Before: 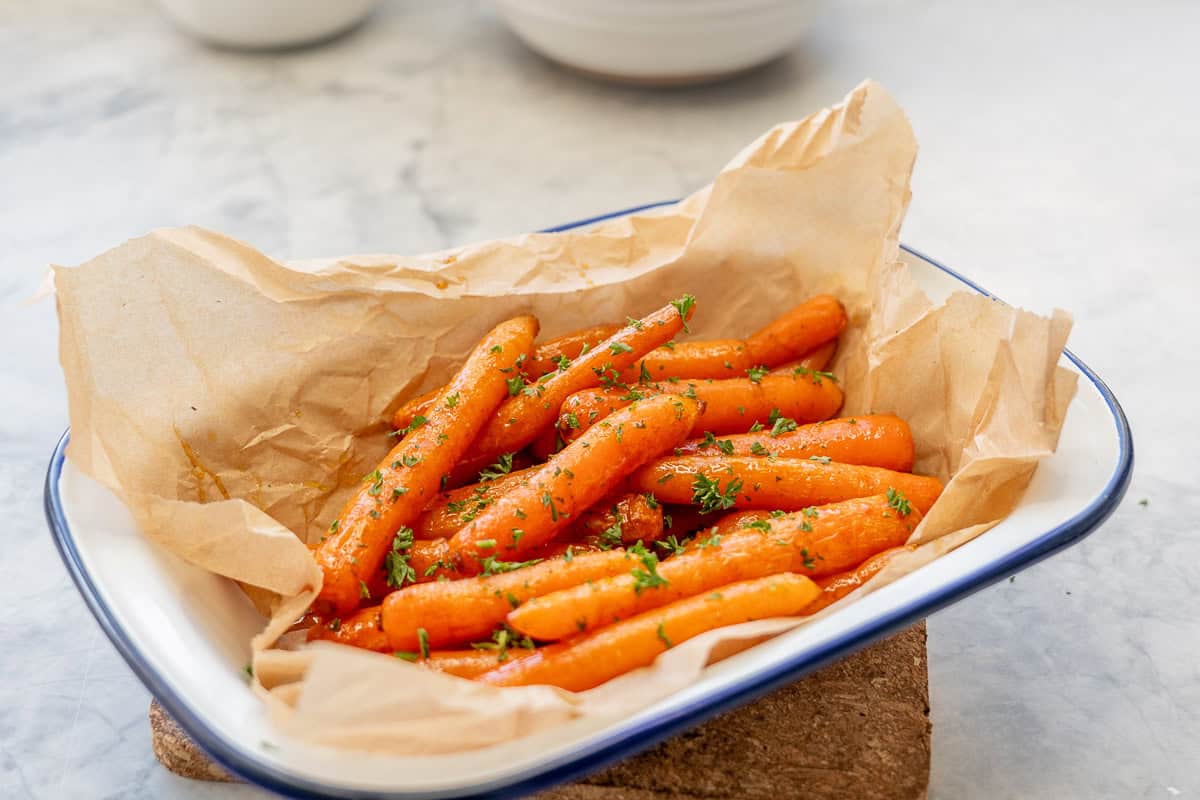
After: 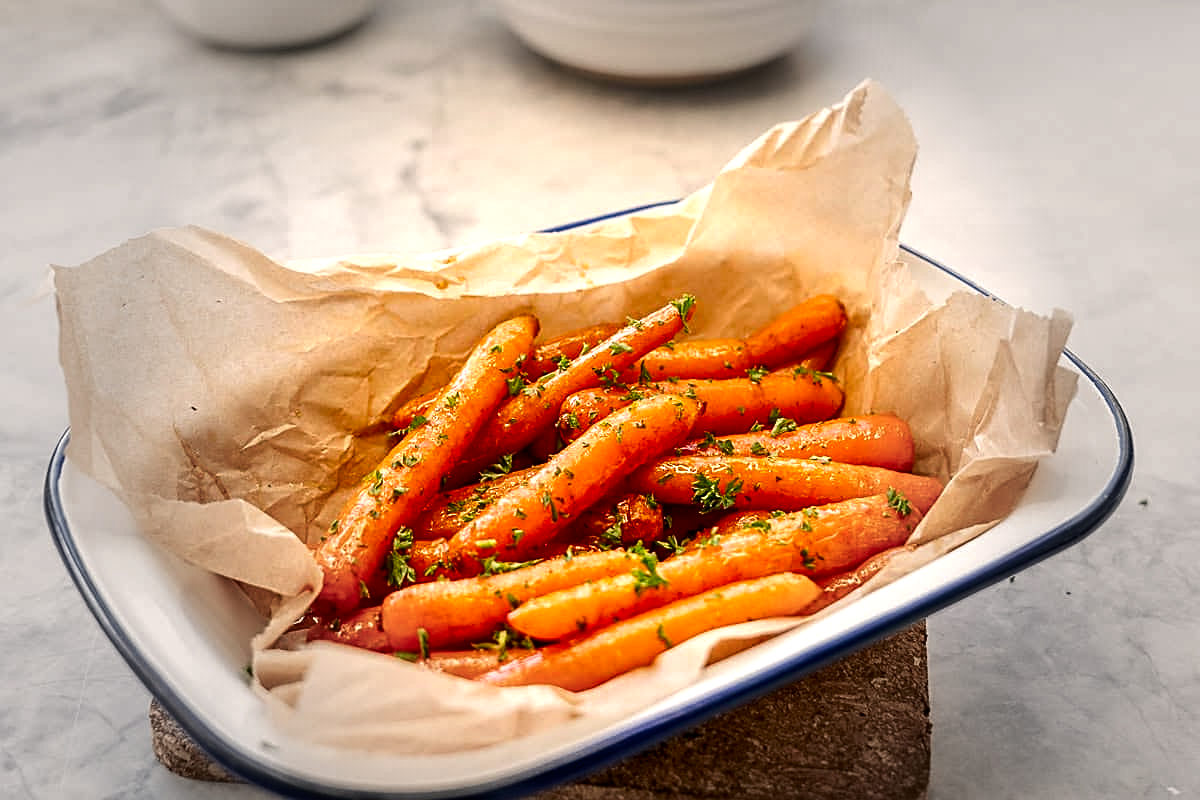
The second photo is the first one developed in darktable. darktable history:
color balance rgb: highlights gain › chroma 2.992%, highlights gain › hue 60.15°, perceptual saturation grading › global saturation 9.074%, perceptual saturation grading › highlights -13.352%, perceptual saturation grading › mid-tones 14.626%, perceptual saturation grading › shadows 23.393%, perceptual brilliance grading › highlights 19.677%, perceptual brilliance grading › mid-tones 19.35%, perceptual brilliance grading › shadows -19.574%, global vibrance -17.355%, contrast -5.997%
sharpen: on, module defaults
vignetting: fall-off start 39.75%, fall-off radius 40.84%, brightness -0.484
contrast brightness saturation: contrast 0.065, brightness -0.126, saturation 0.051
